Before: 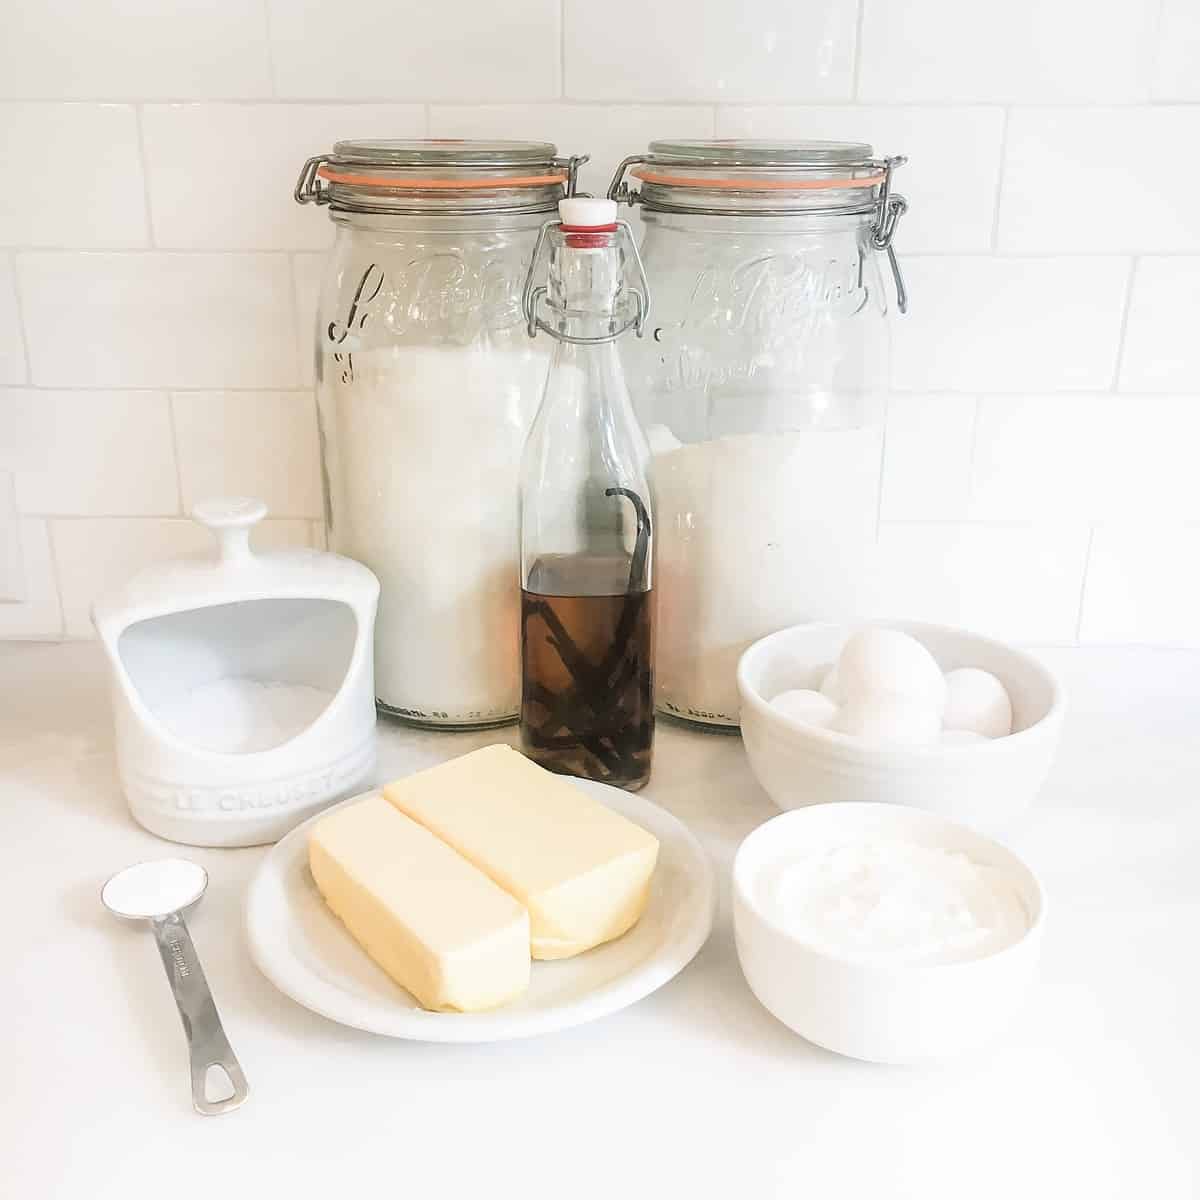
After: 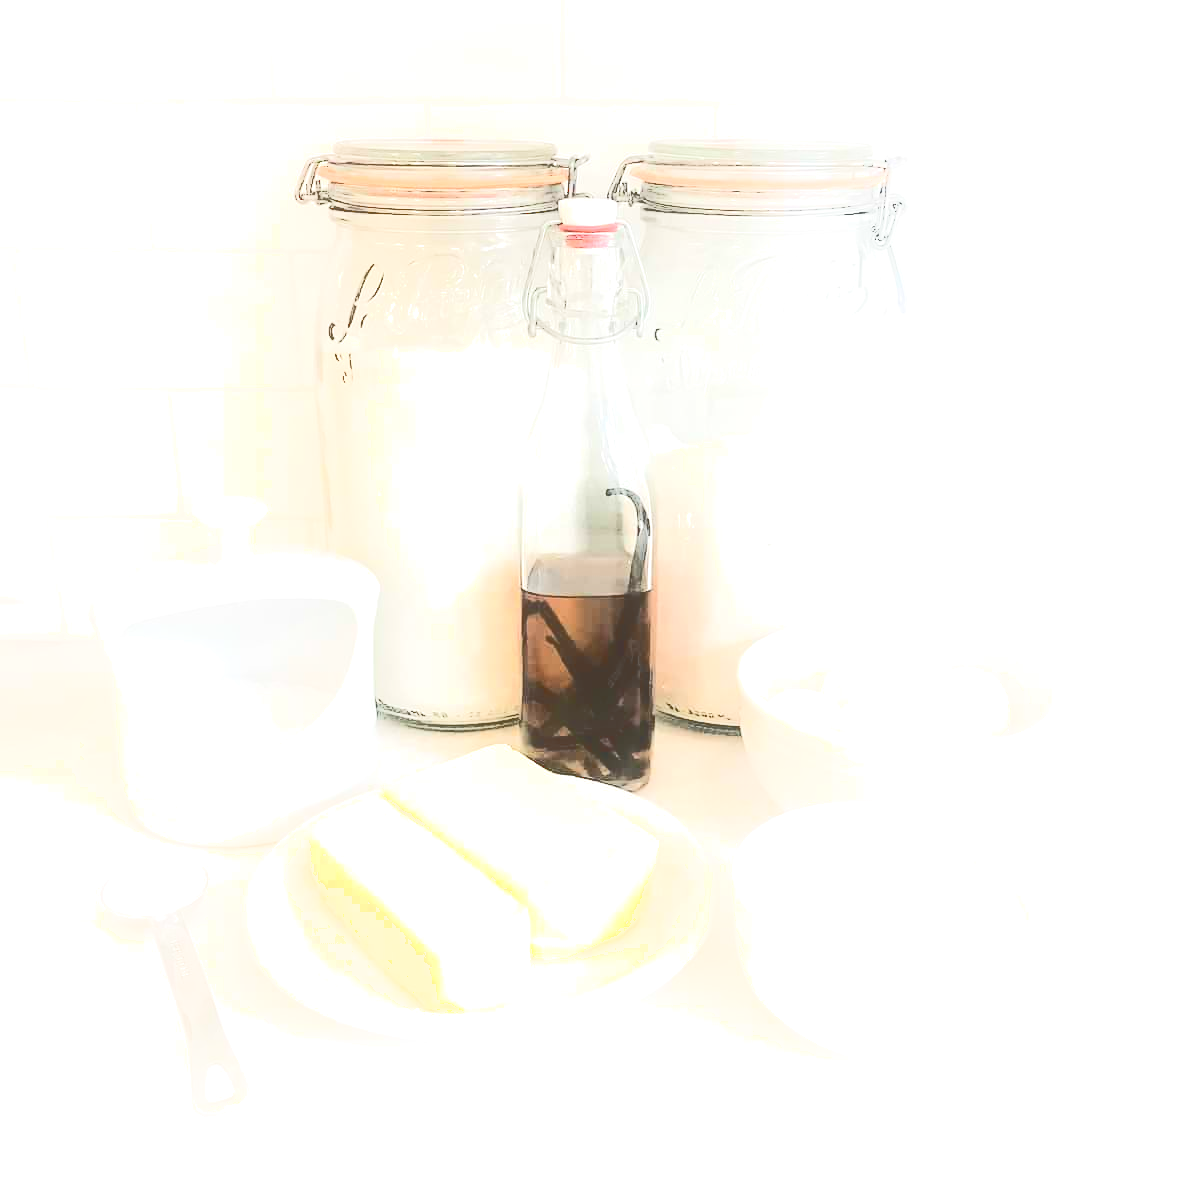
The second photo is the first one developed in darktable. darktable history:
tone curve: curves: ch0 [(0, 0) (0.003, 0.195) (0.011, 0.196) (0.025, 0.196) (0.044, 0.196) (0.069, 0.196) (0.1, 0.196) (0.136, 0.197) (0.177, 0.207) (0.224, 0.224) (0.277, 0.268) (0.335, 0.336) (0.399, 0.424) (0.468, 0.533) (0.543, 0.632) (0.623, 0.715) (0.709, 0.789) (0.801, 0.85) (0.898, 0.906) (1, 1)]
exposure: exposure 0.605 EV, compensate exposure bias true, compensate highlight preservation false
shadows and highlights: shadows -22.77, highlights 44.54, soften with gaussian
